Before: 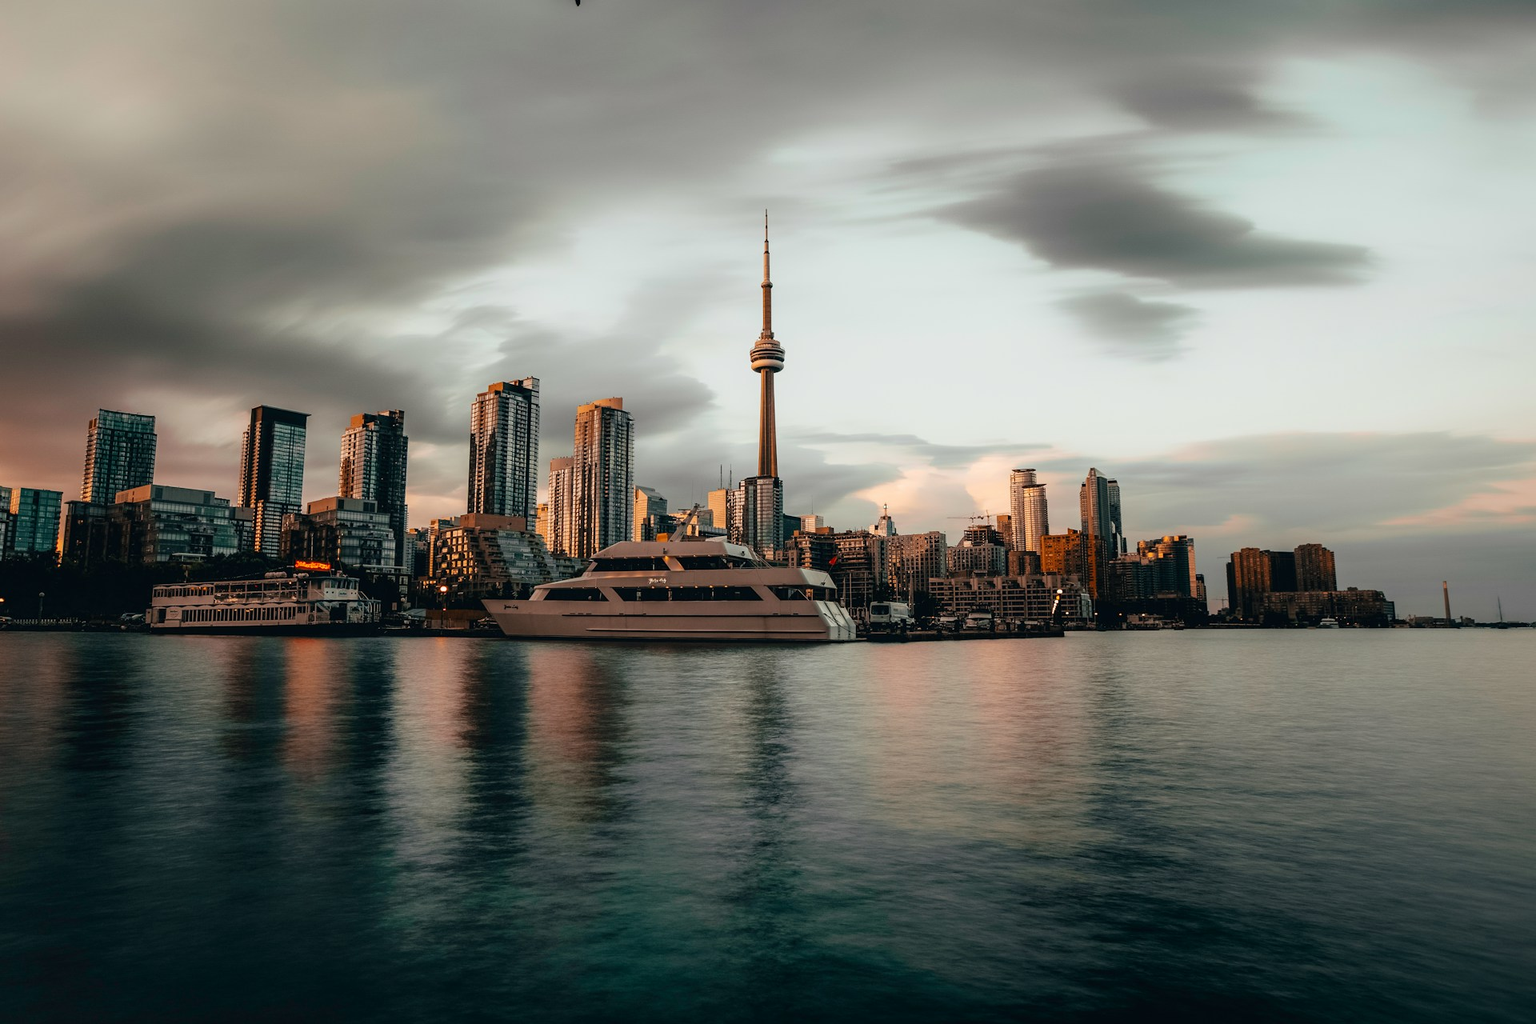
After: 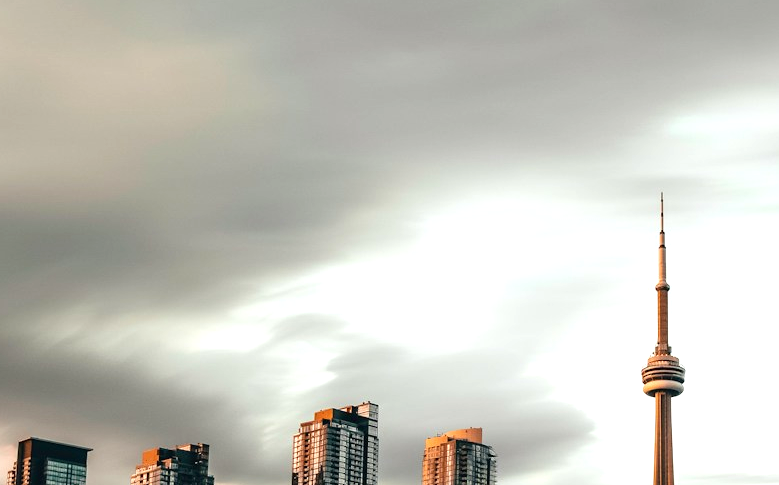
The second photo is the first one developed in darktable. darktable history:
crop: left 15.452%, top 5.459%, right 43.956%, bottom 56.62%
exposure: black level correction 0, exposure 0.7 EV, compensate exposure bias true, compensate highlight preservation false
